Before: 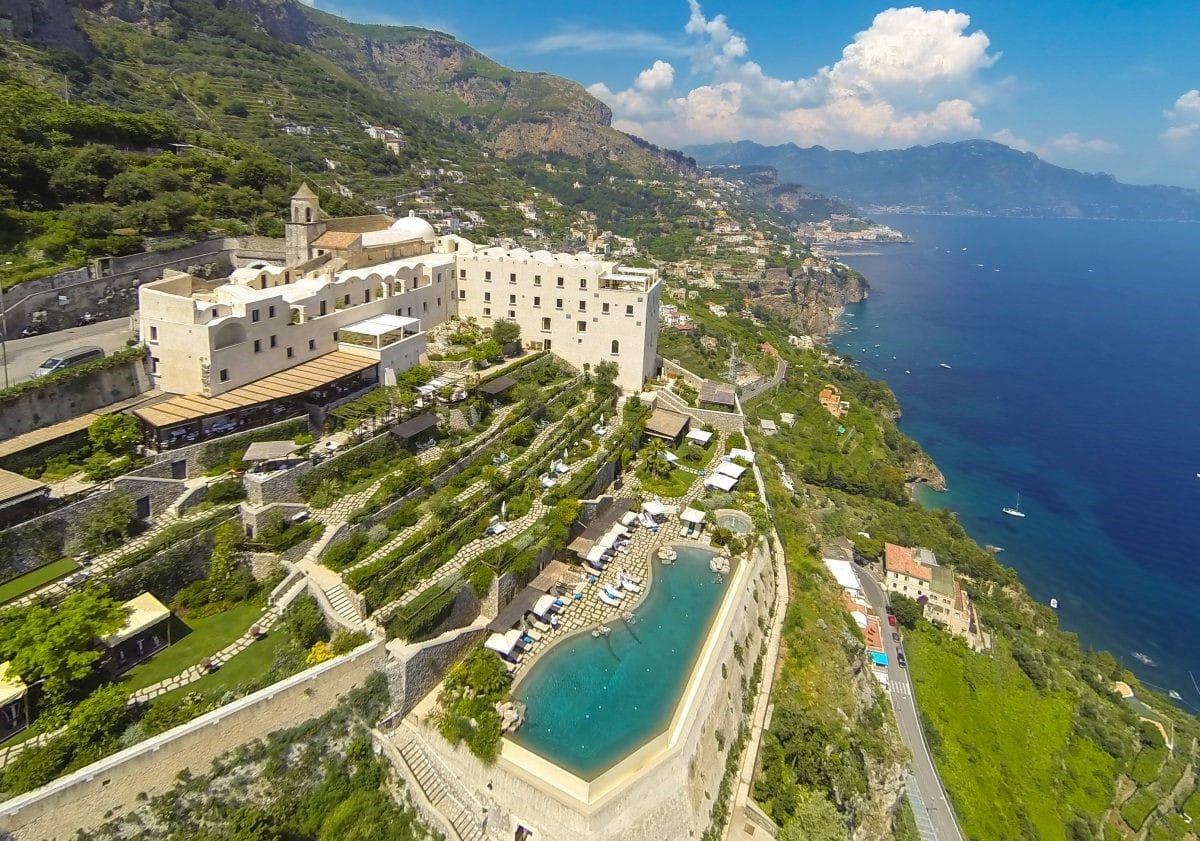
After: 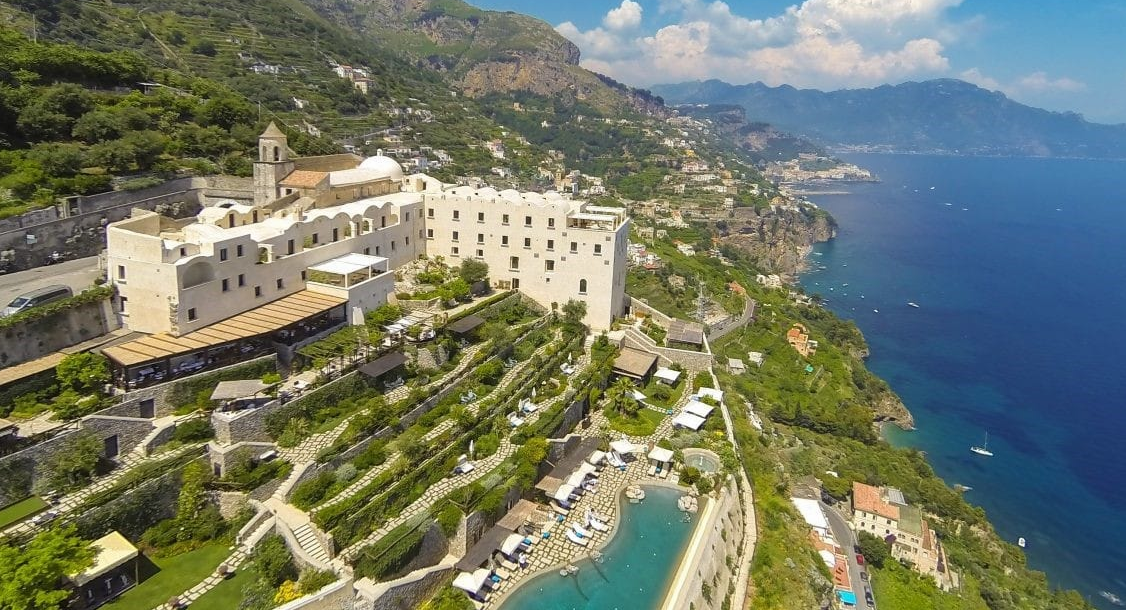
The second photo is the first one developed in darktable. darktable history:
crop: left 2.737%, top 7.287%, right 3.421%, bottom 20.179%
color balance: contrast -0.5%
